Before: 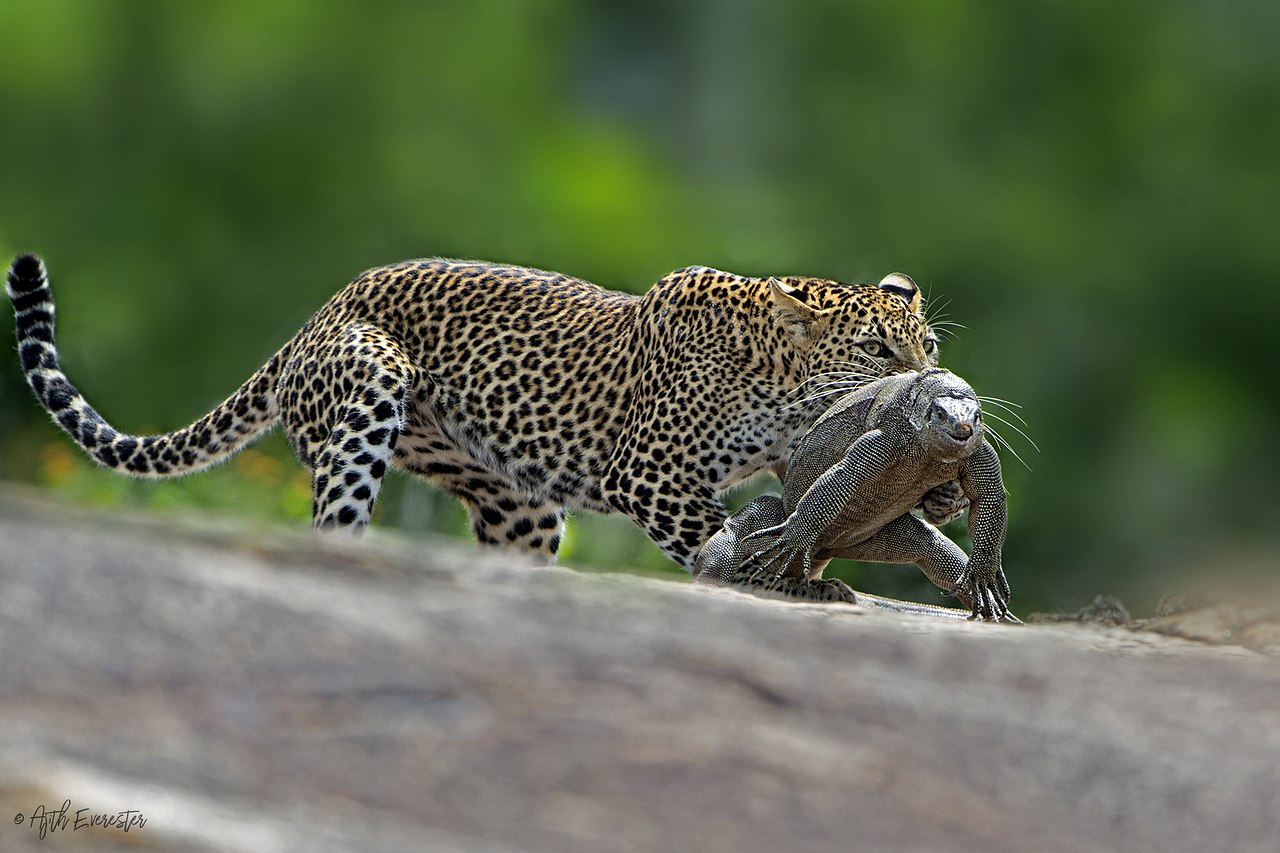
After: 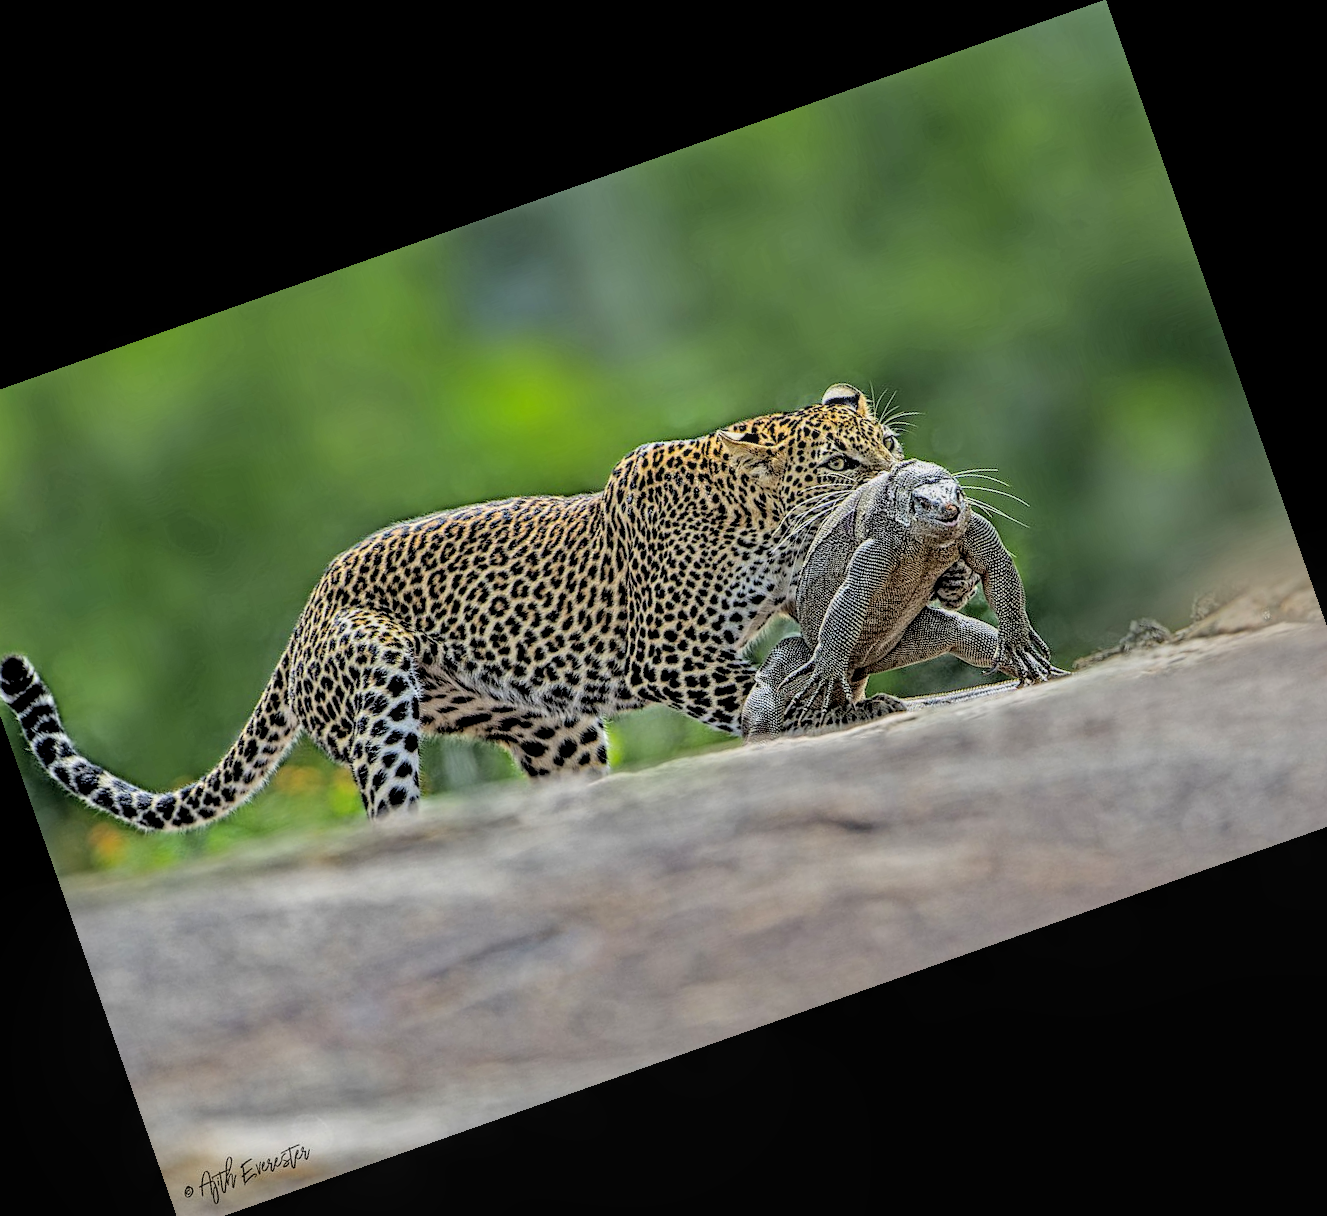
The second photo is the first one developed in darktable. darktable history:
crop and rotate: angle 19.43°, left 6.812%, right 4.125%, bottom 1.087%
global tonemap: drago (0.7, 100)
contrast equalizer: octaves 7, y [[0.5, 0.542, 0.583, 0.625, 0.667, 0.708], [0.5 ×6], [0.5 ×6], [0 ×6], [0 ×6]]
exposure: exposure 0.556 EV, compensate highlight preservation false
local contrast: on, module defaults
levels: levels [0, 0.499, 1]
color balance rgb: on, module defaults
